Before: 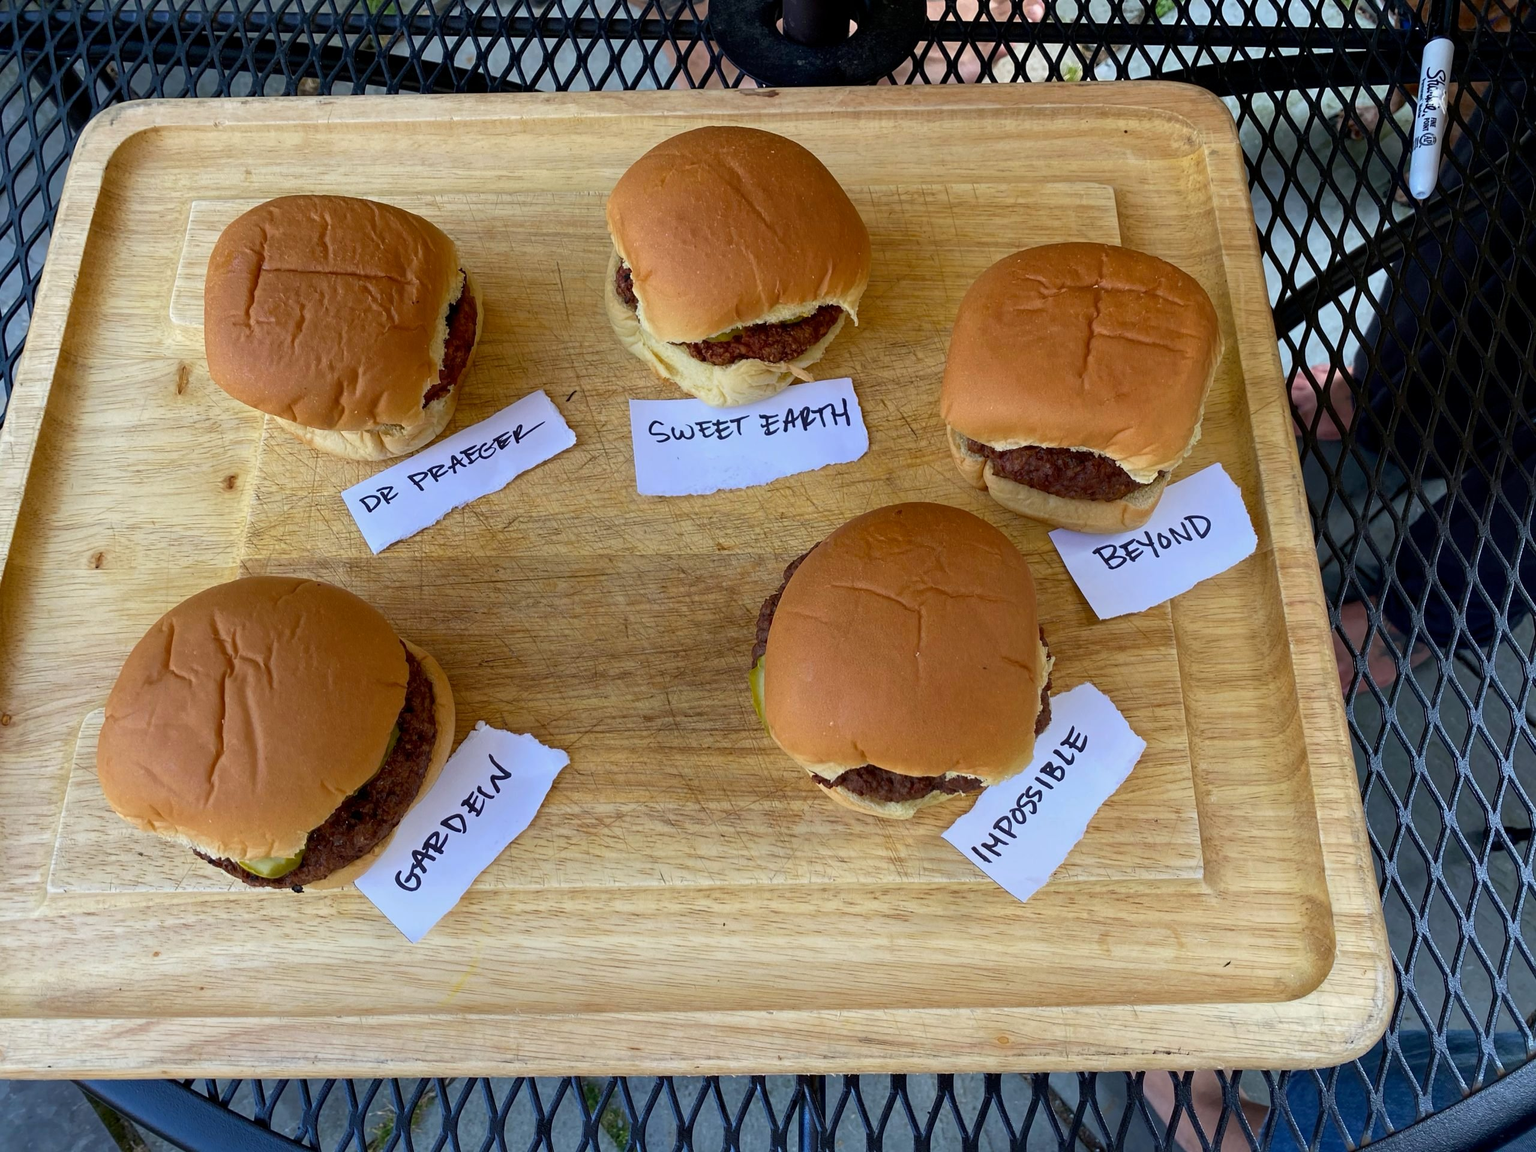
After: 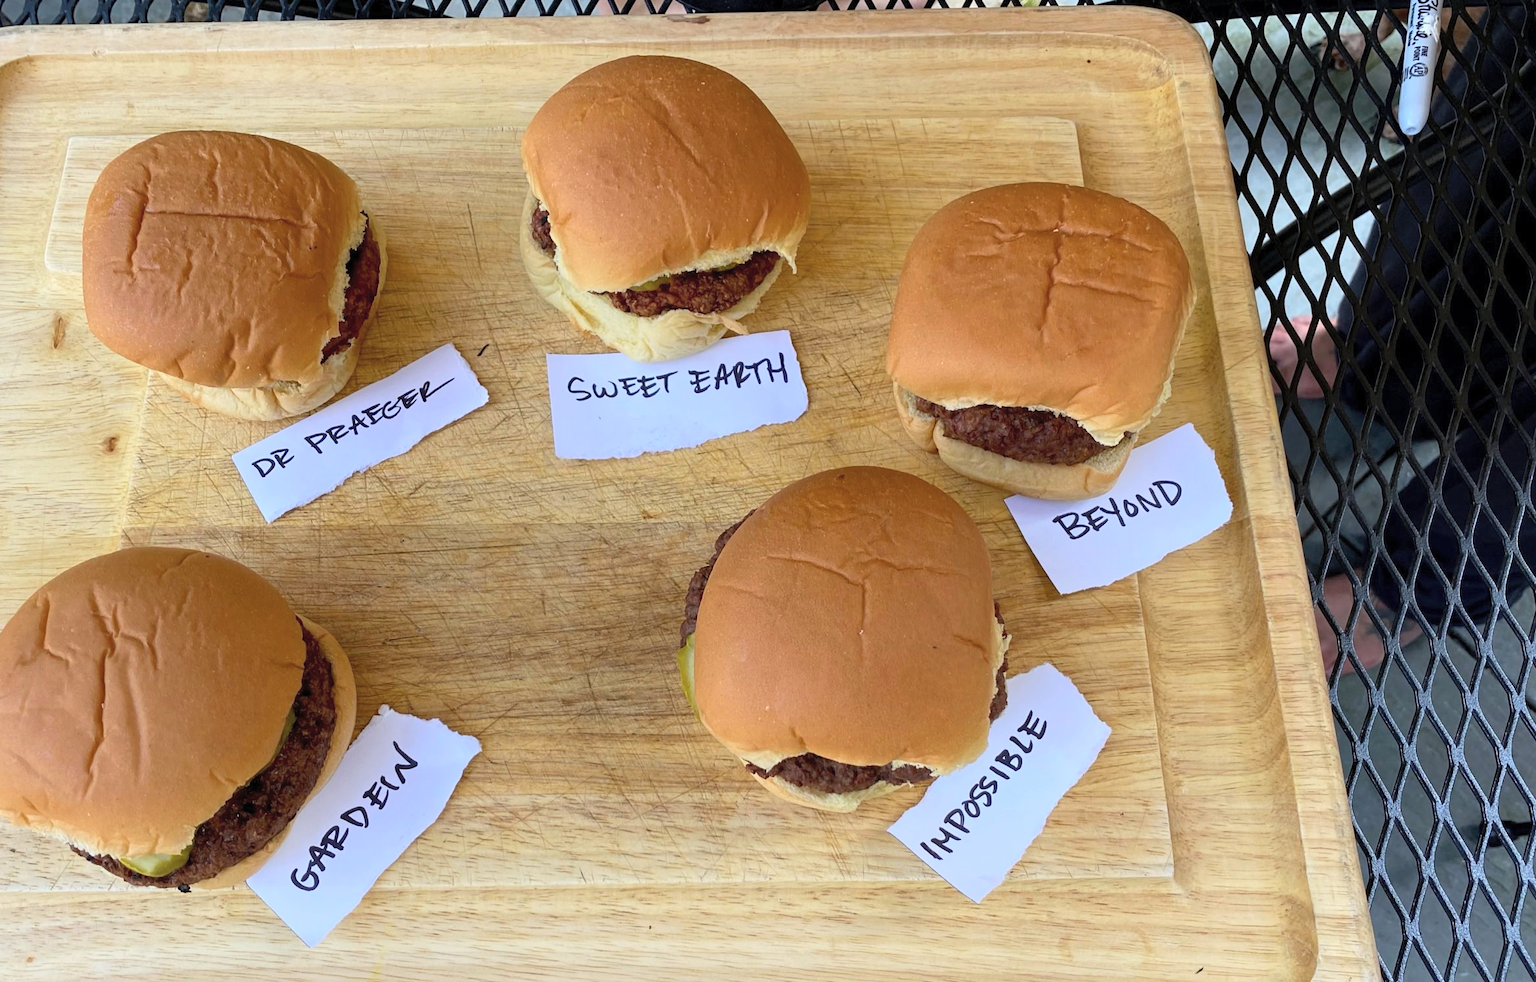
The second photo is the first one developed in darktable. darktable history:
exposure: exposure -0.052 EV, compensate highlight preservation false
crop: left 8.41%, top 6.614%, bottom 15.287%
contrast brightness saturation: contrast 0.141, brightness 0.218
